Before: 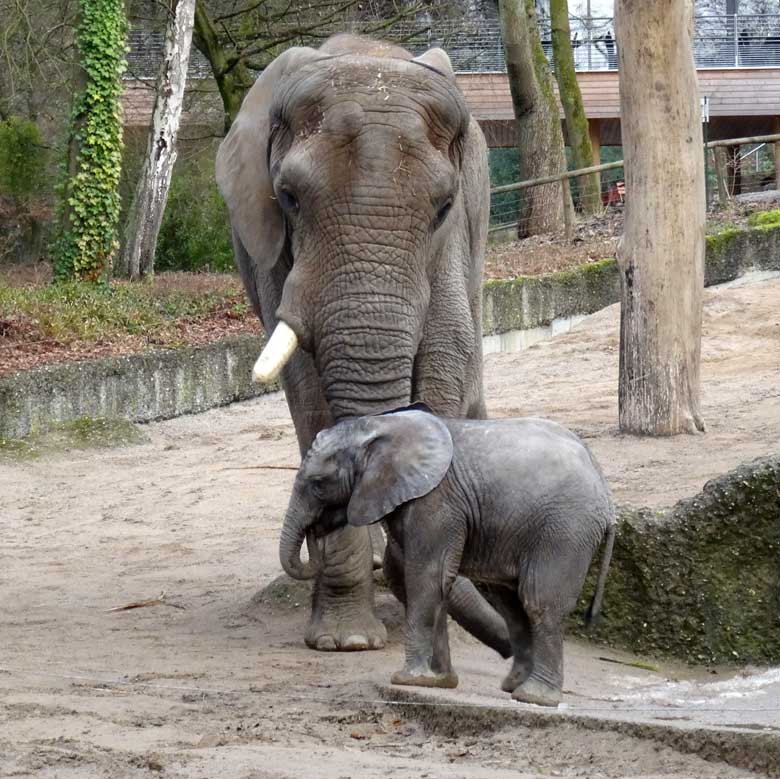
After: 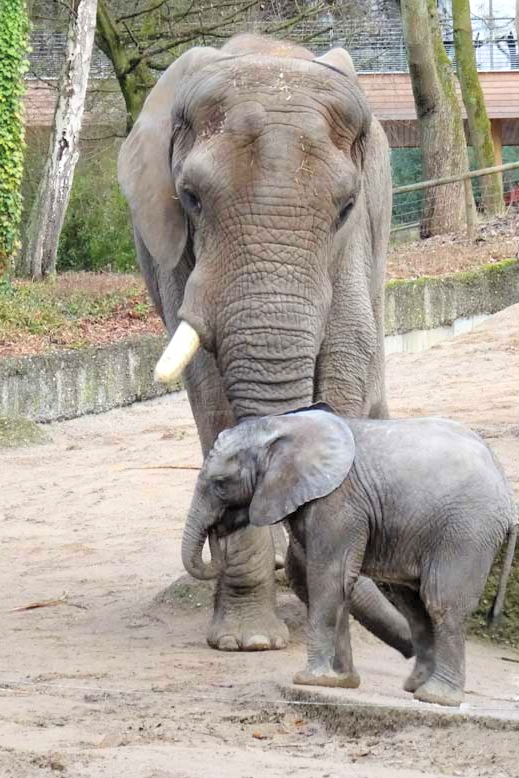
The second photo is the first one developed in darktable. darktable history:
crop and rotate: left 12.648%, right 20.685%
contrast brightness saturation: contrast 0.1, brightness 0.3, saturation 0.14
